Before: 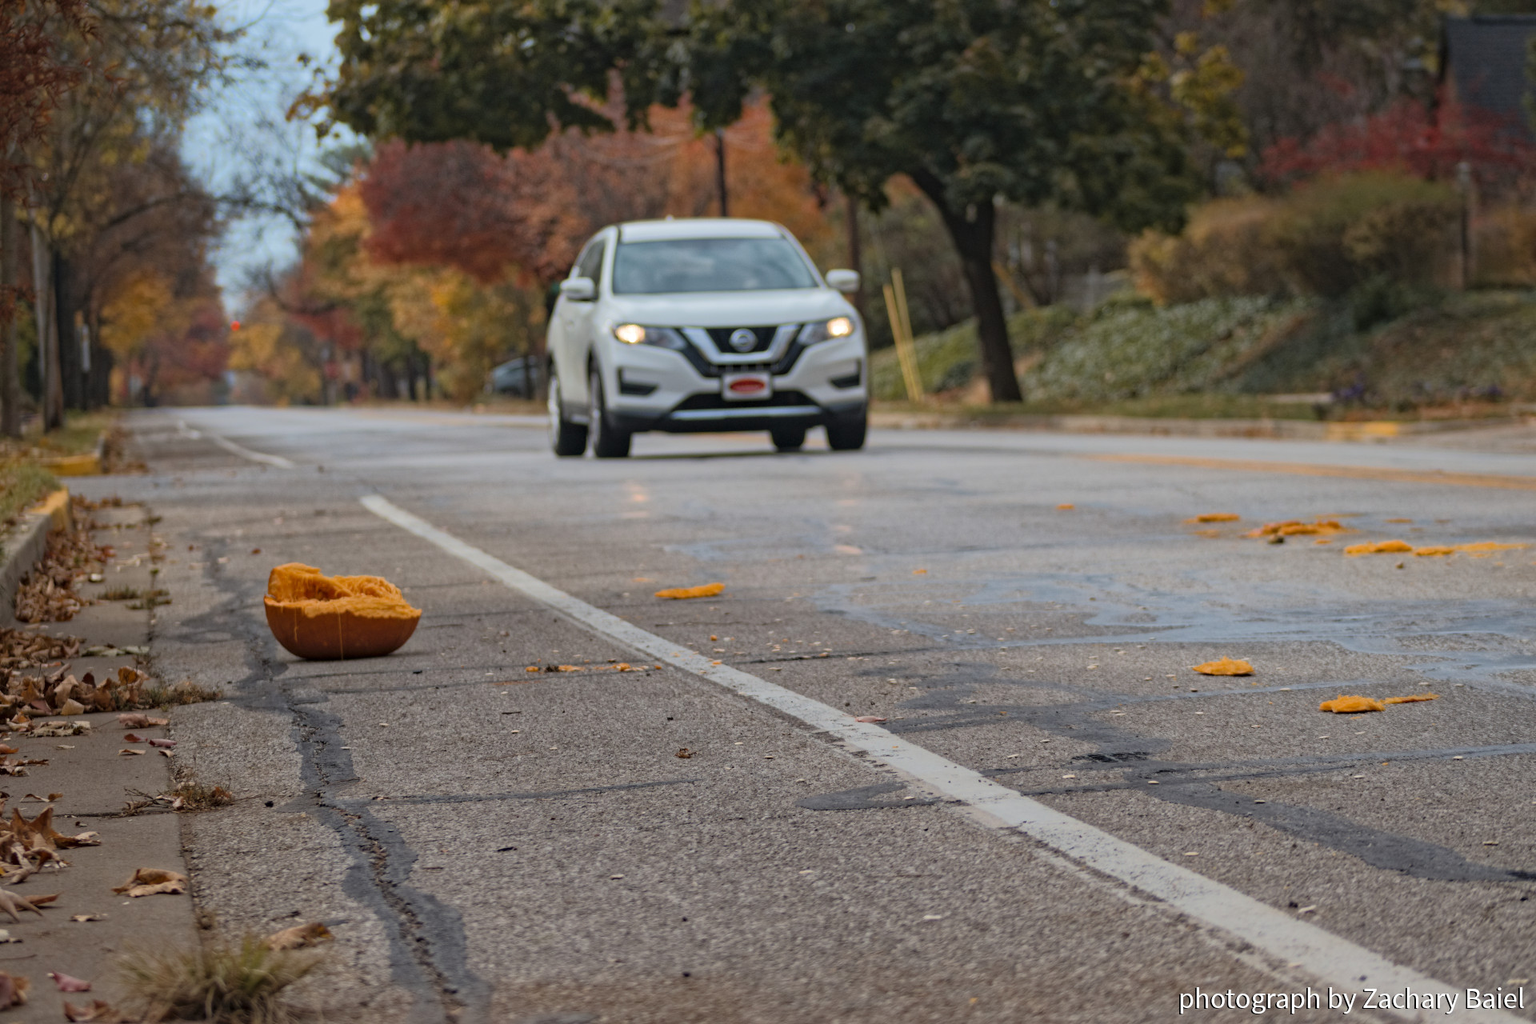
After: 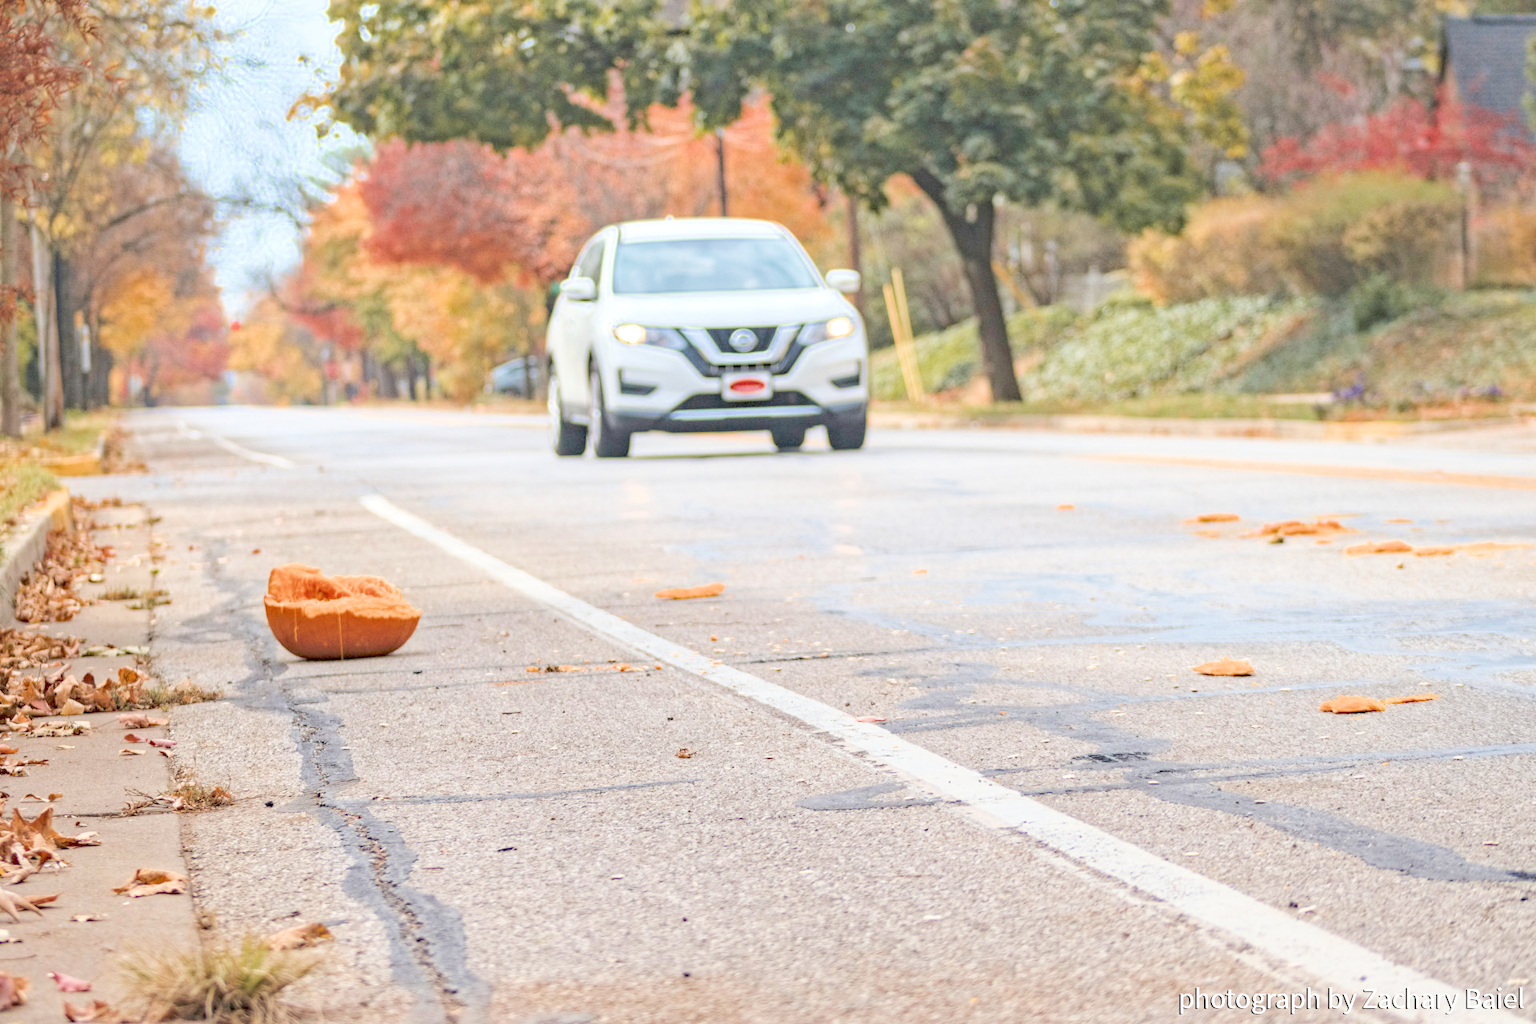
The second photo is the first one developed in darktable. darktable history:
local contrast: detail 130%
filmic rgb: middle gray luminance 2.5%, black relative exposure -10 EV, white relative exposure 7 EV, threshold 6 EV, dynamic range scaling 10%, target black luminance 0%, hardness 3.19, latitude 44.39%, contrast 0.682, highlights saturation mix 5%, shadows ↔ highlights balance 13.63%, add noise in highlights 0, color science v3 (2019), use custom middle-gray values true, iterations of high-quality reconstruction 0, contrast in highlights soft, enable highlight reconstruction true
exposure: exposure 0.559 EV, compensate highlight preservation false
